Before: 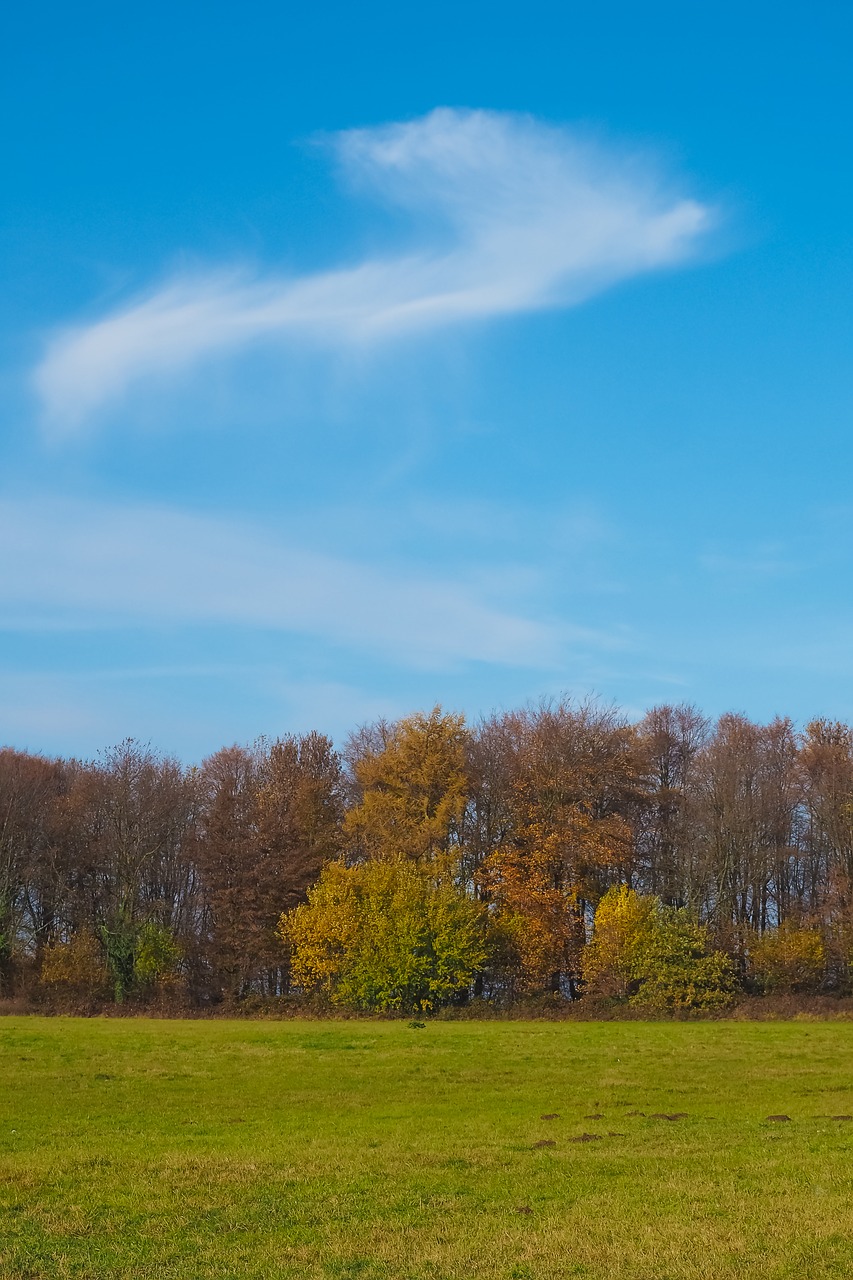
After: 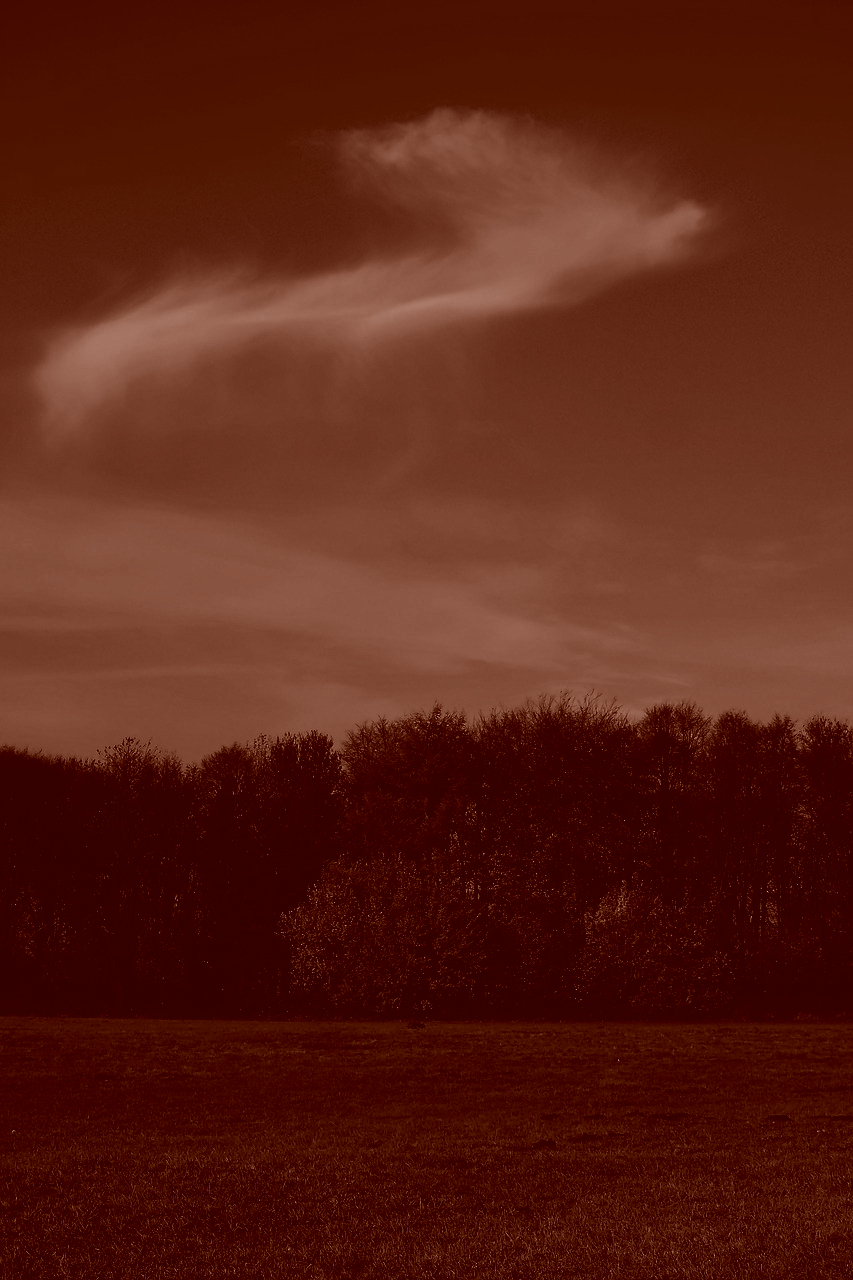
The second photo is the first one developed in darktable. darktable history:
contrast brightness saturation: contrast 0.022, brightness -0.993, saturation -0.985
color correction: highlights a* 9.52, highlights b* 8.68, shadows a* 39.27, shadows b* 39.65, saturation 0.79
